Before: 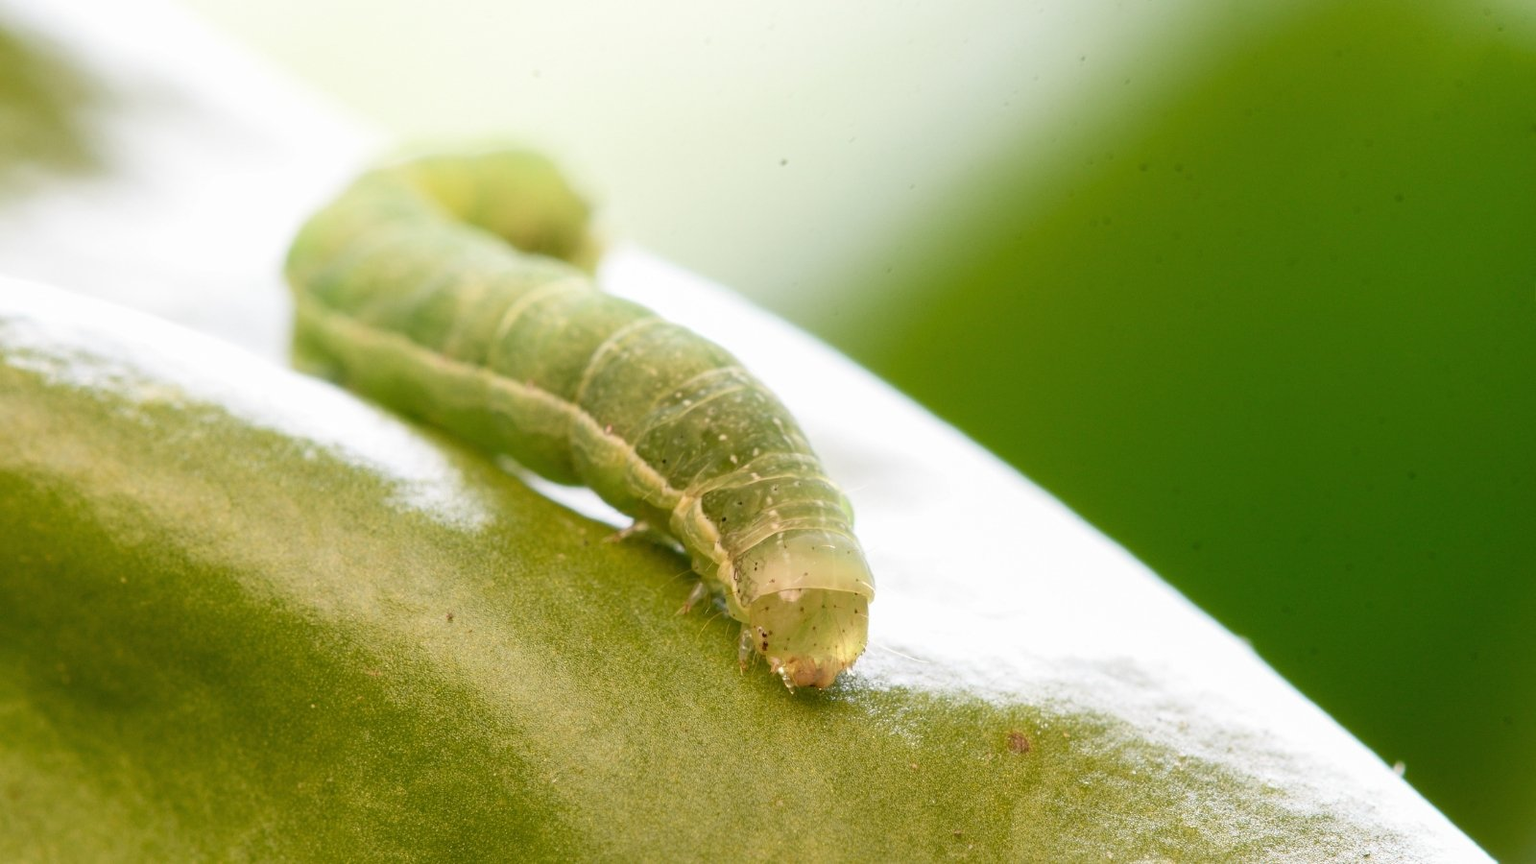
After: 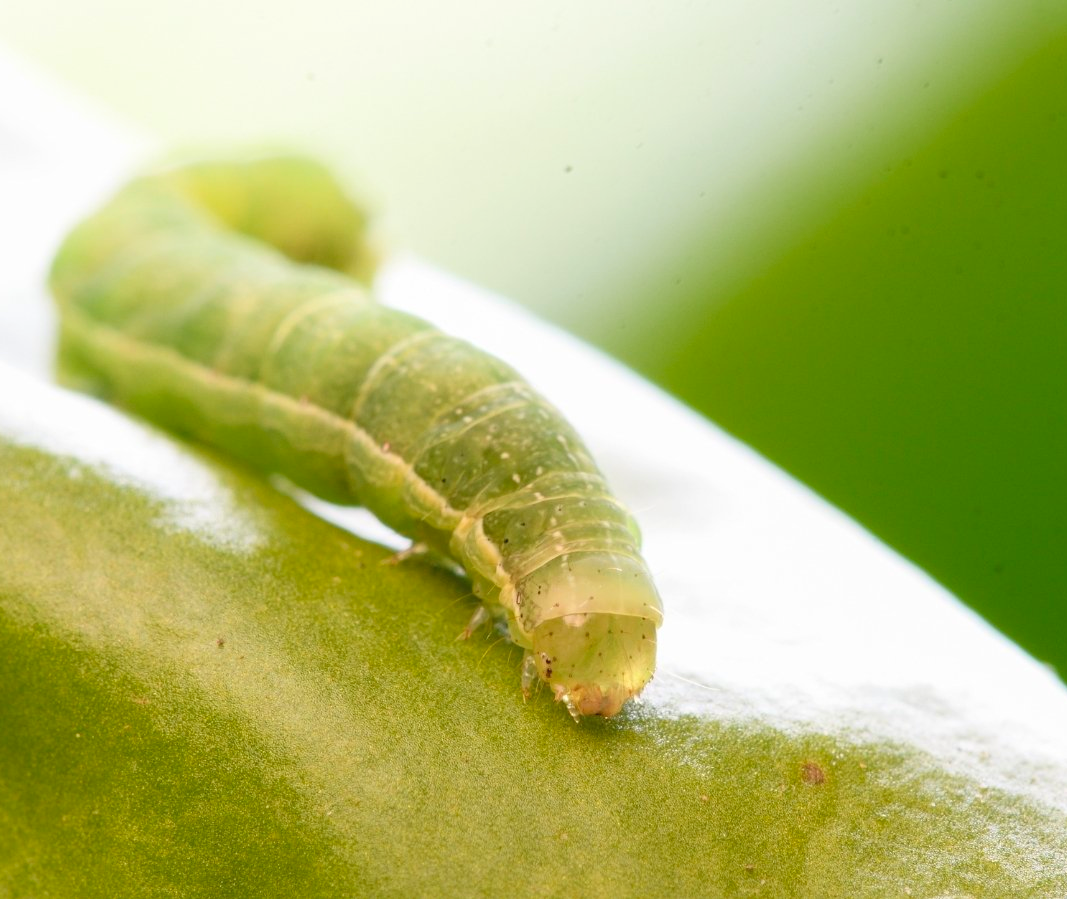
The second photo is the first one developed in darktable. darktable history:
contrast brightness saturation: brightness 0.091, saturation 0.194
crop and rotate: left 15.556%, right 17.756%
